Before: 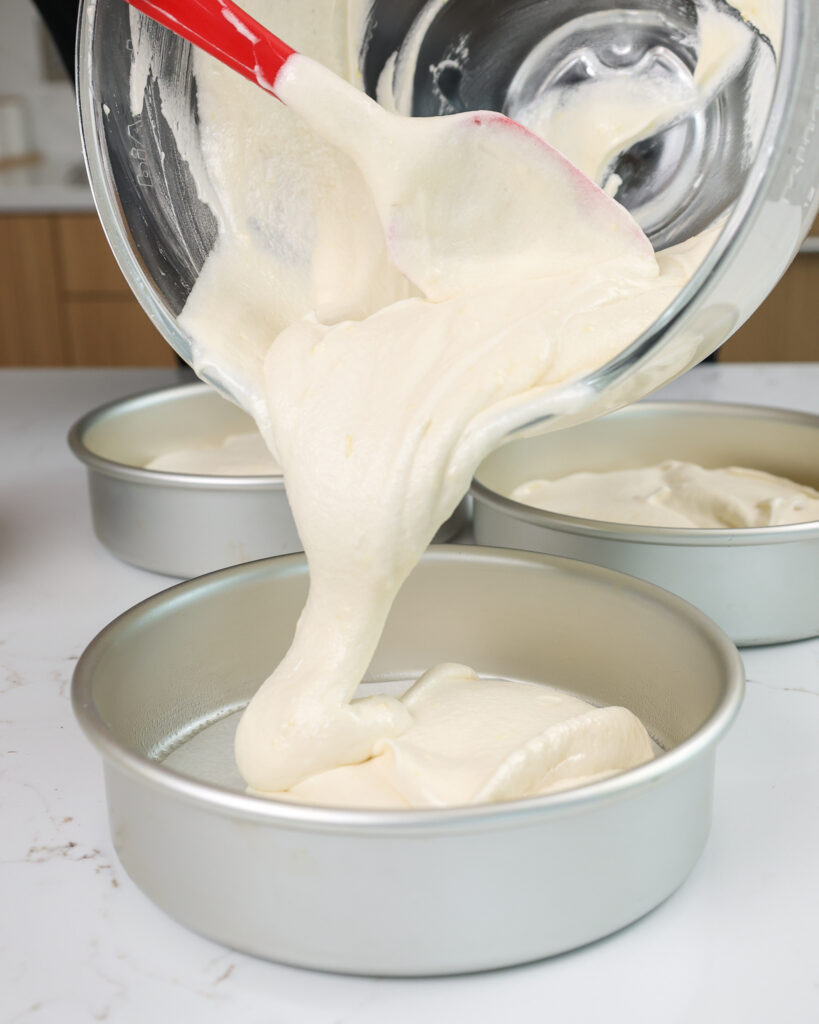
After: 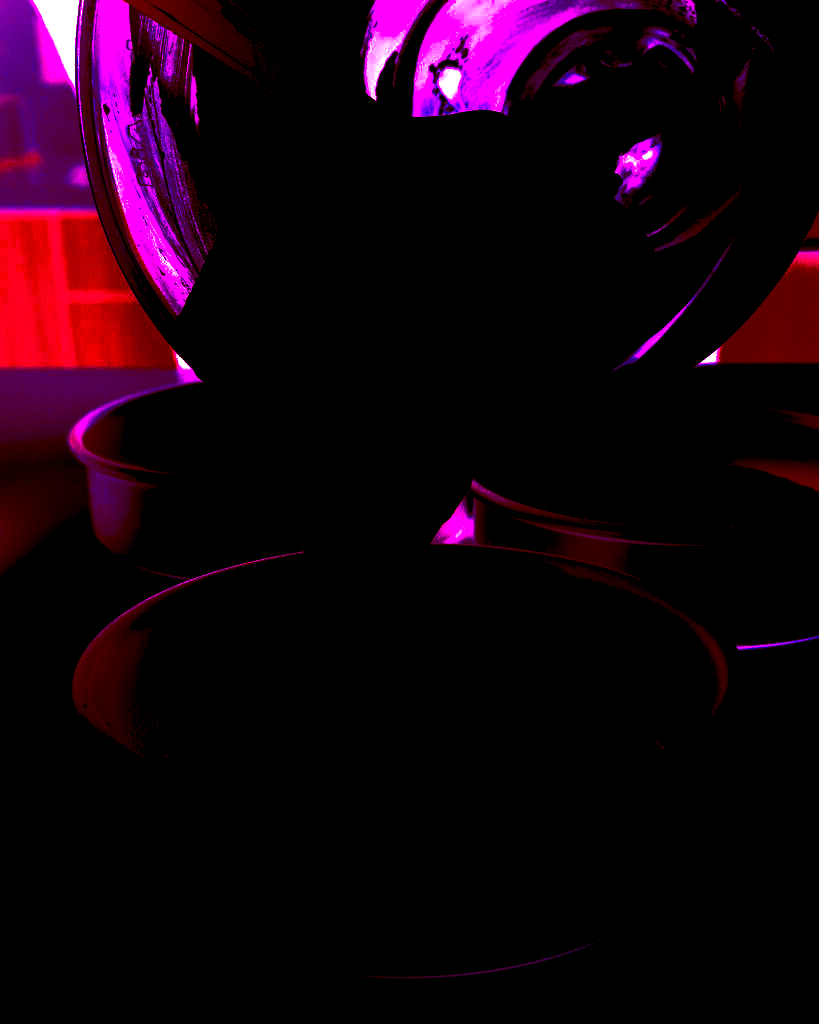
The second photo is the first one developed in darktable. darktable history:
bloom: on, module defaults
white balance: red 8, blue 8
